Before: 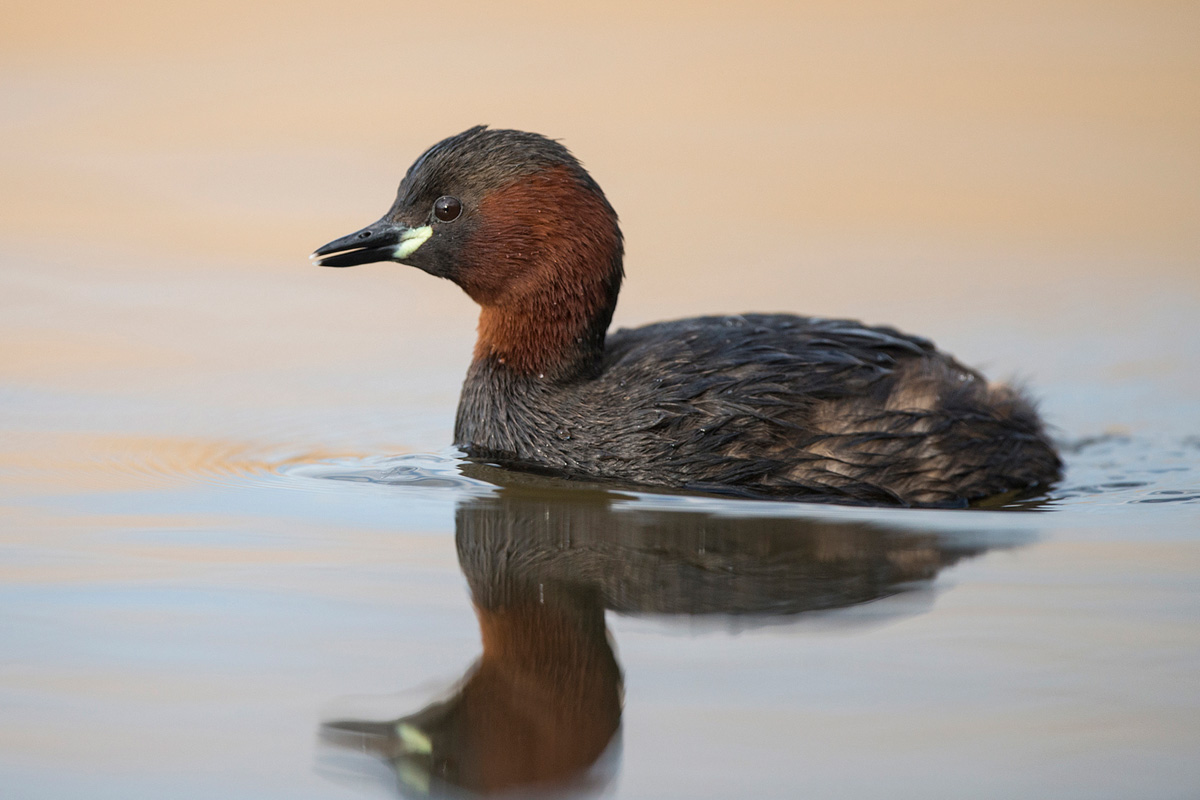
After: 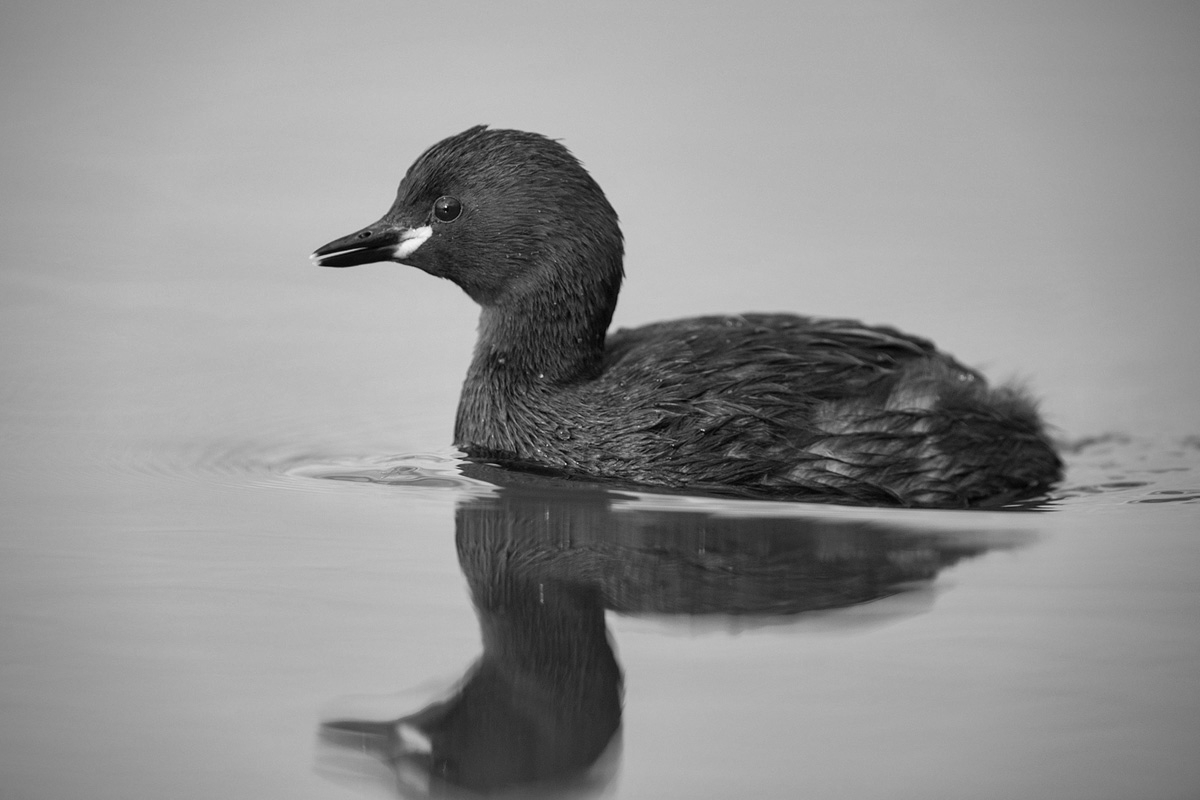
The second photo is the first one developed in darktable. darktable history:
vignetting: saturation 0, unbound false
shadows and highlights: low approximation 0.01, soften with gaussian
monochrome: a -35.87, b 49.73, size 1.7
